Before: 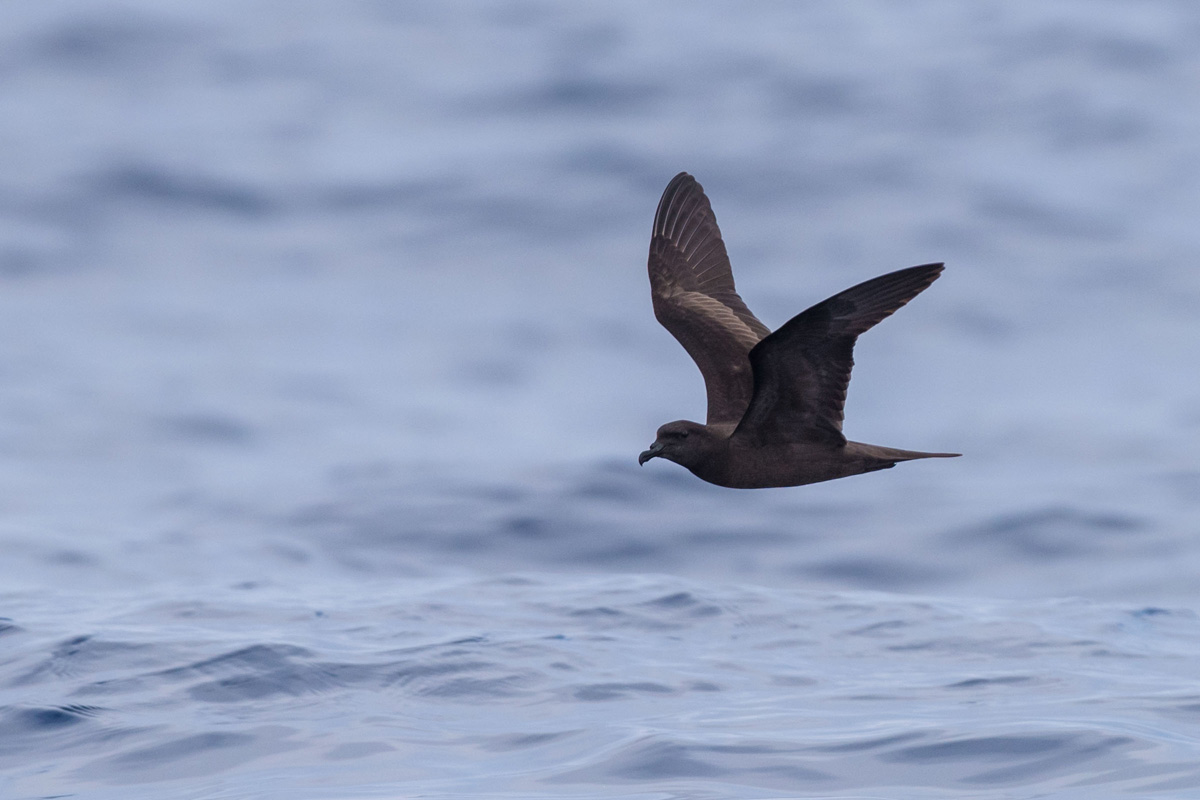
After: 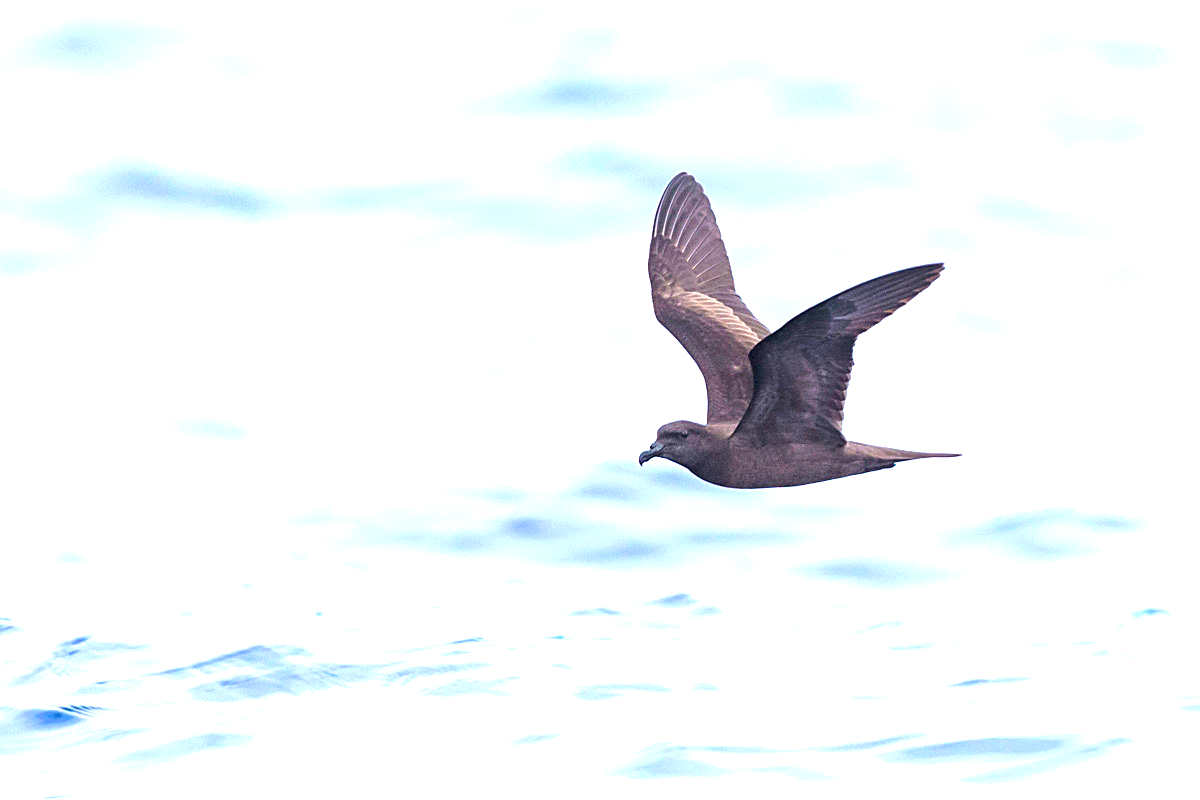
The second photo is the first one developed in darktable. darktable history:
color balance rgb: perceptual saturation grading › global saturation 25%, perceptual brilliance grading › mid-tones 10%, perceptual brilliance grading › shadows 15%, global vibrance 20%
sharpen: amount 0.575
exposure: black level correction 0, exposure 1.975 EV, compensate exposure bias true, compensate highlight preservation false
